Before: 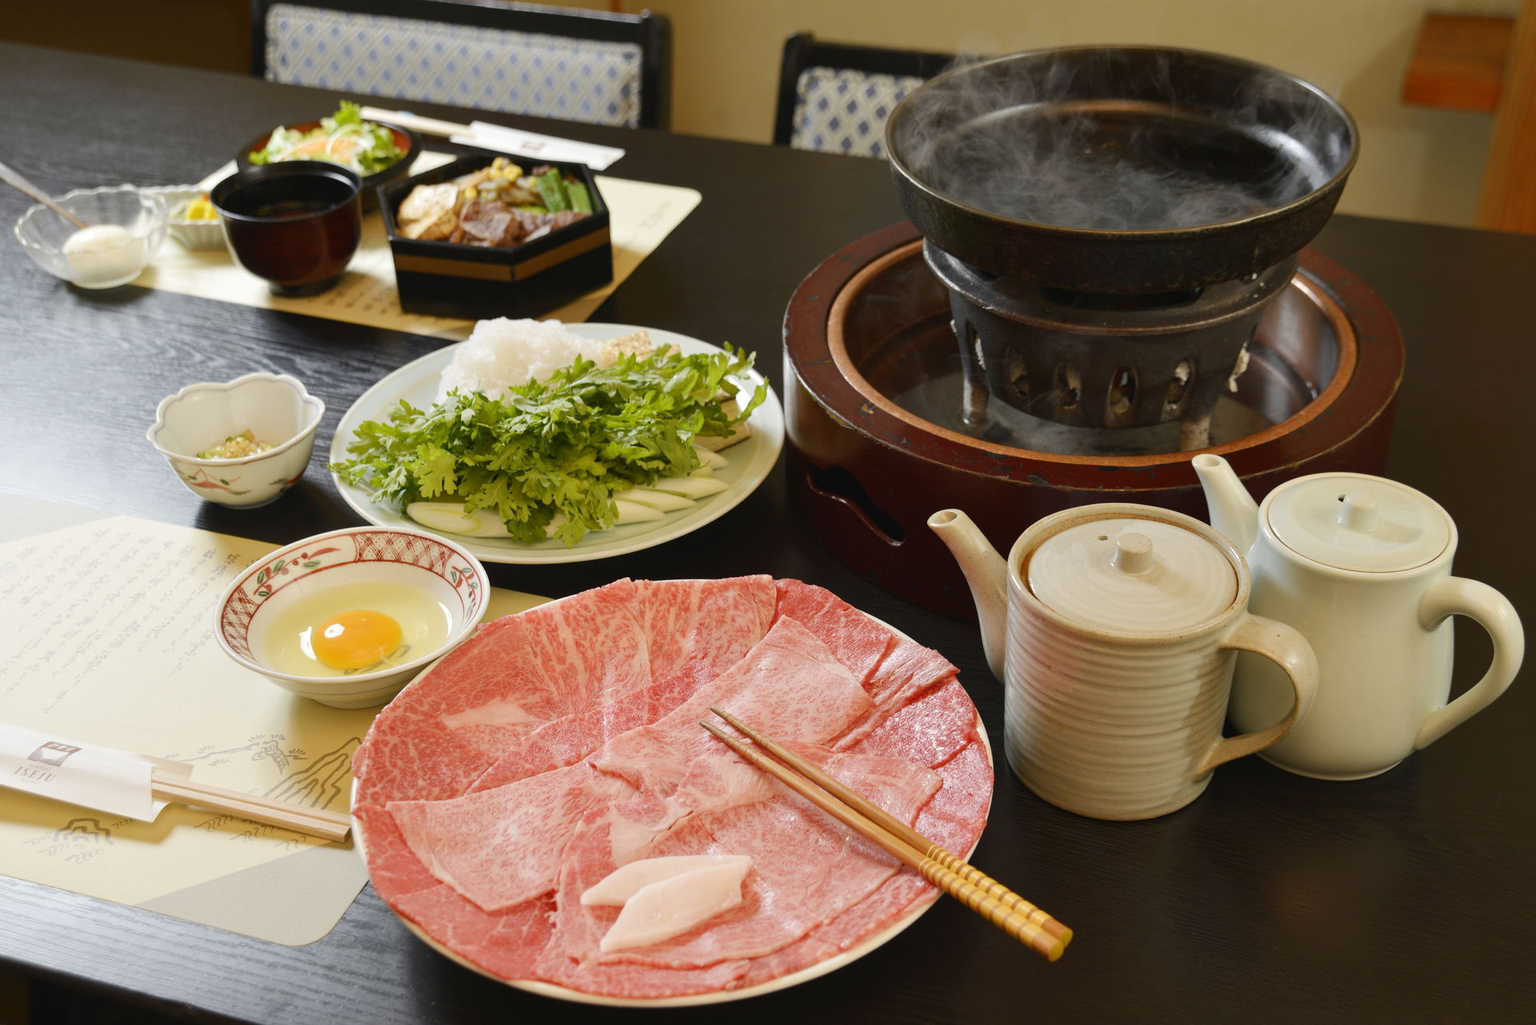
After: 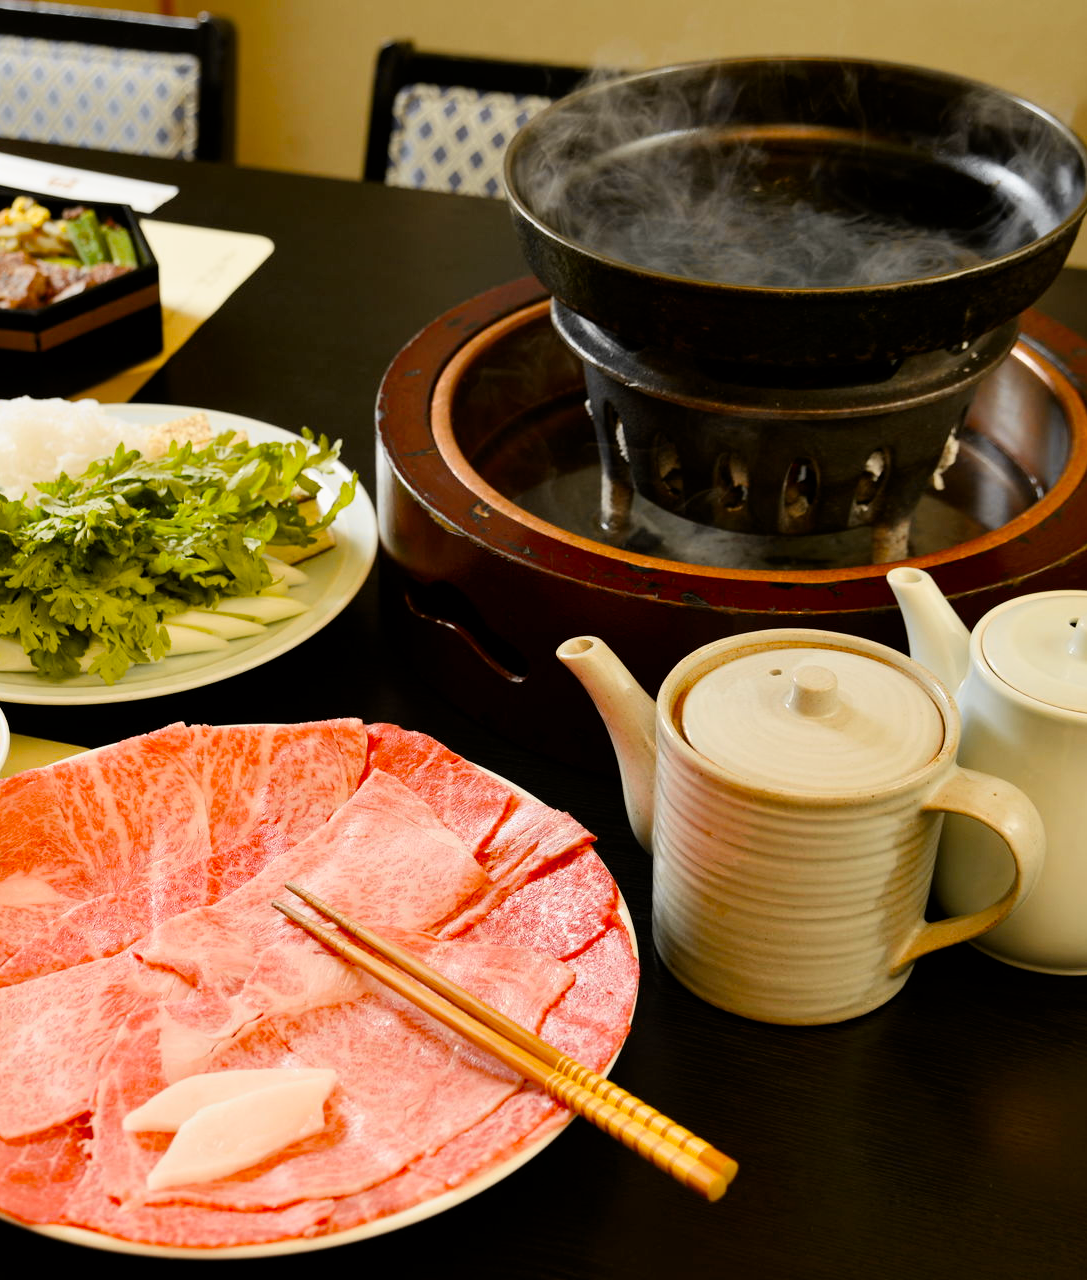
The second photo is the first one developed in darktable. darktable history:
crop: left 31.458%, top 0%, right 11.876%
filmic rgb: black relative exposure -12 EV, white relative exposure 2.8 EV, threshold 3 EV, target black luminance 0%, hardness 8.06, latitude 70.41%, contrast 1.14, highlights saturation mix 10%, shadows ↔ highlights balance -0.388%, color science v4 (2020), iterations of high-quality reconstruction 10, contrast in shadows soft, contrast in highlights soft, enable highlight reconstruction true
tone curve: curves: ch0 [(0, 0) (0.765, 0.816) (1, 1)]; ch1 [(0, 0) (0.425, 0.464) (0.5, 0.5) (0.531, 0.522) (0.588, 0.575) (0.994, 0.939)]; ch2 [(0, 0) (0.398, 0.435) (0.455, 0.481) (0.501, 0.504) (0.529, 0.544) (0.584, 0.585) (1, 0.911)], color space Lab, independent channels
